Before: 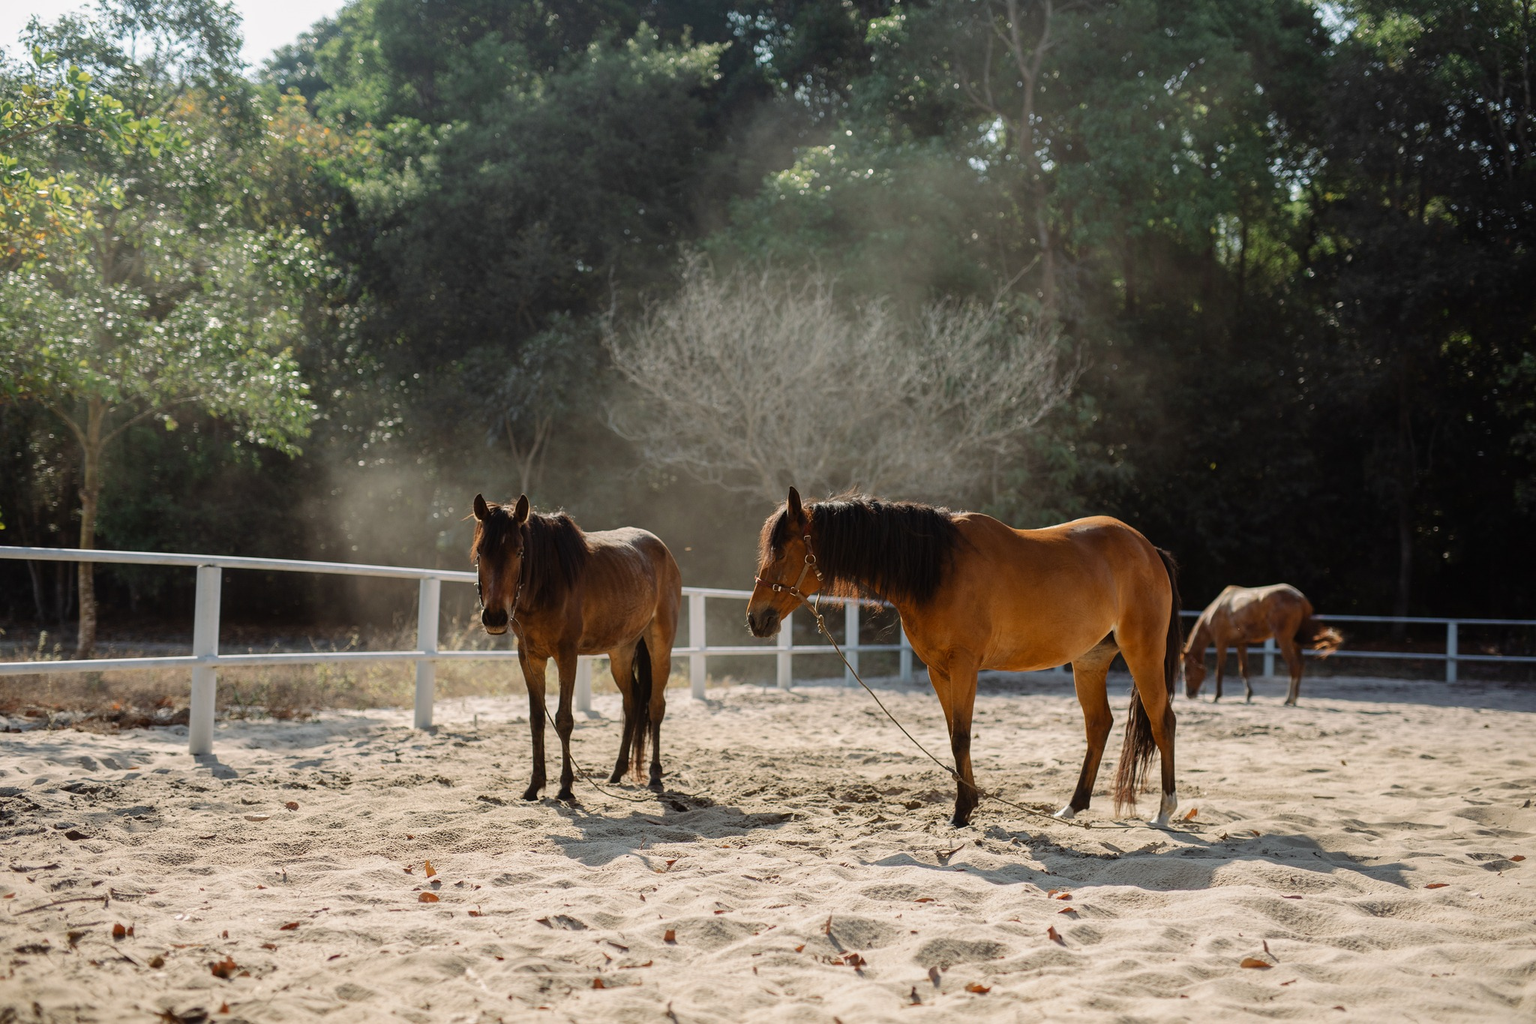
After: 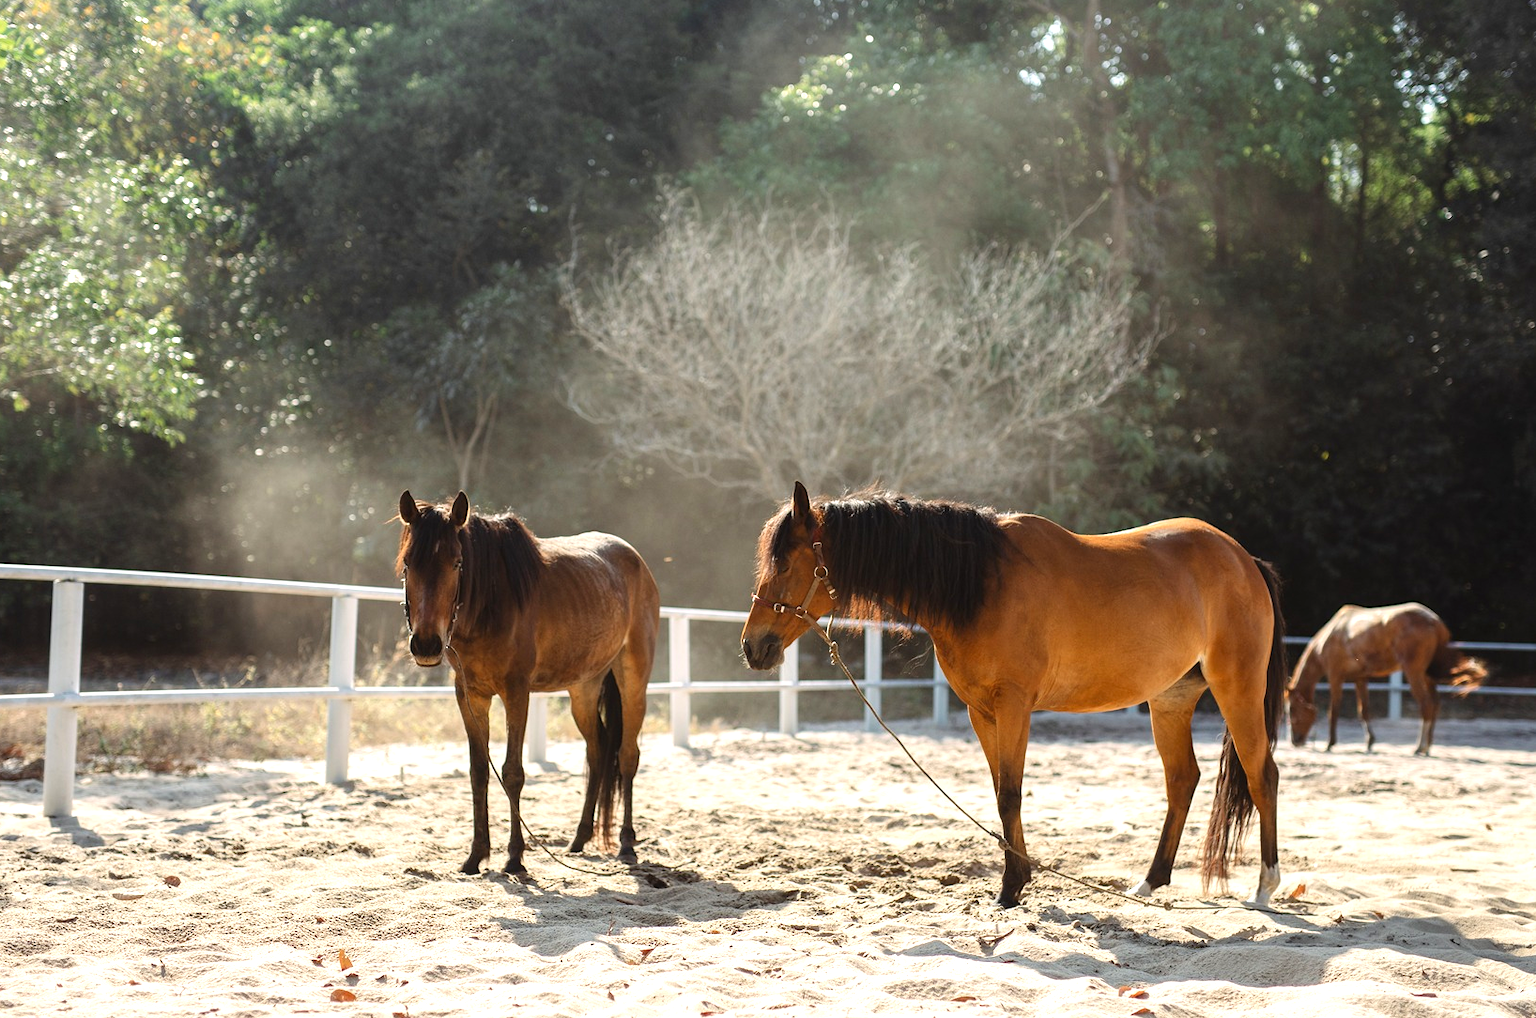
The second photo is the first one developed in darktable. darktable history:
exposure: black level correction -0.001, exposure 0.91 EV, compensate highlight preservation false
crop and rotate: left 10.059%, top 9.995%, right 10.036%, bottom 10.504%
